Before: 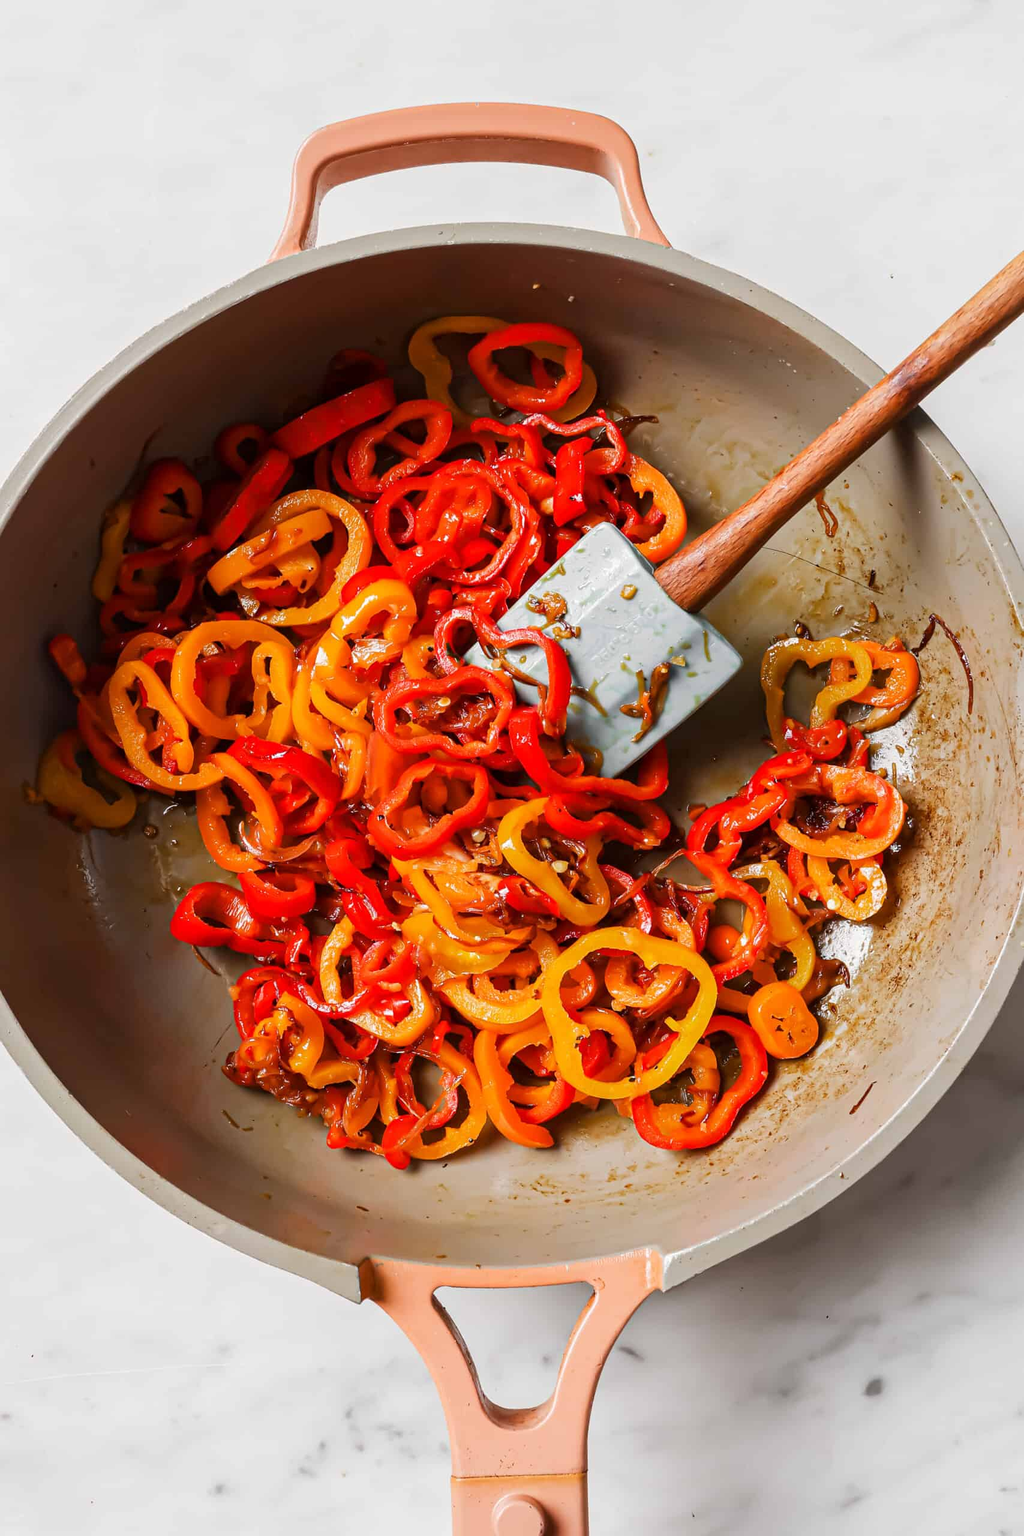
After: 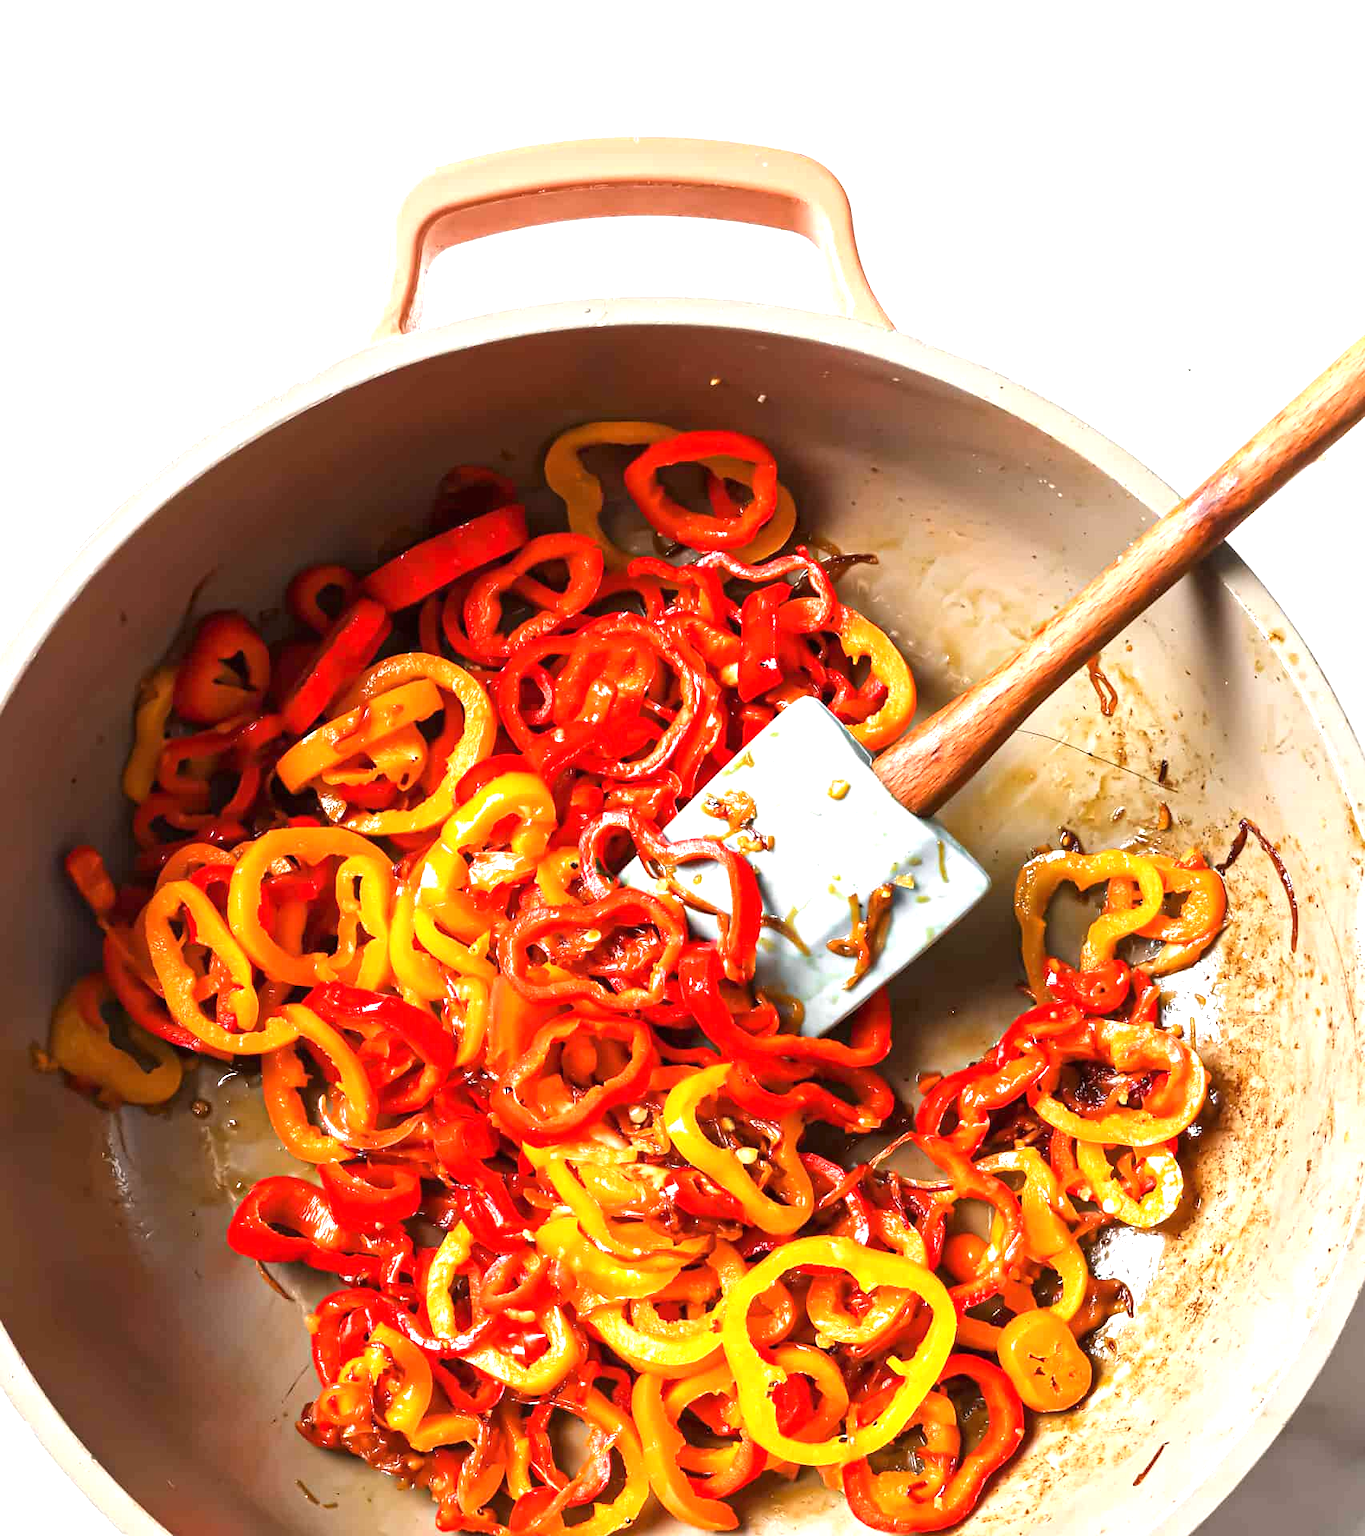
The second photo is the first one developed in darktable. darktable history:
exposure: black level correction 0, exposure 1.199 EV, compensate highlight preservation false
crop: bottom 24.984%
